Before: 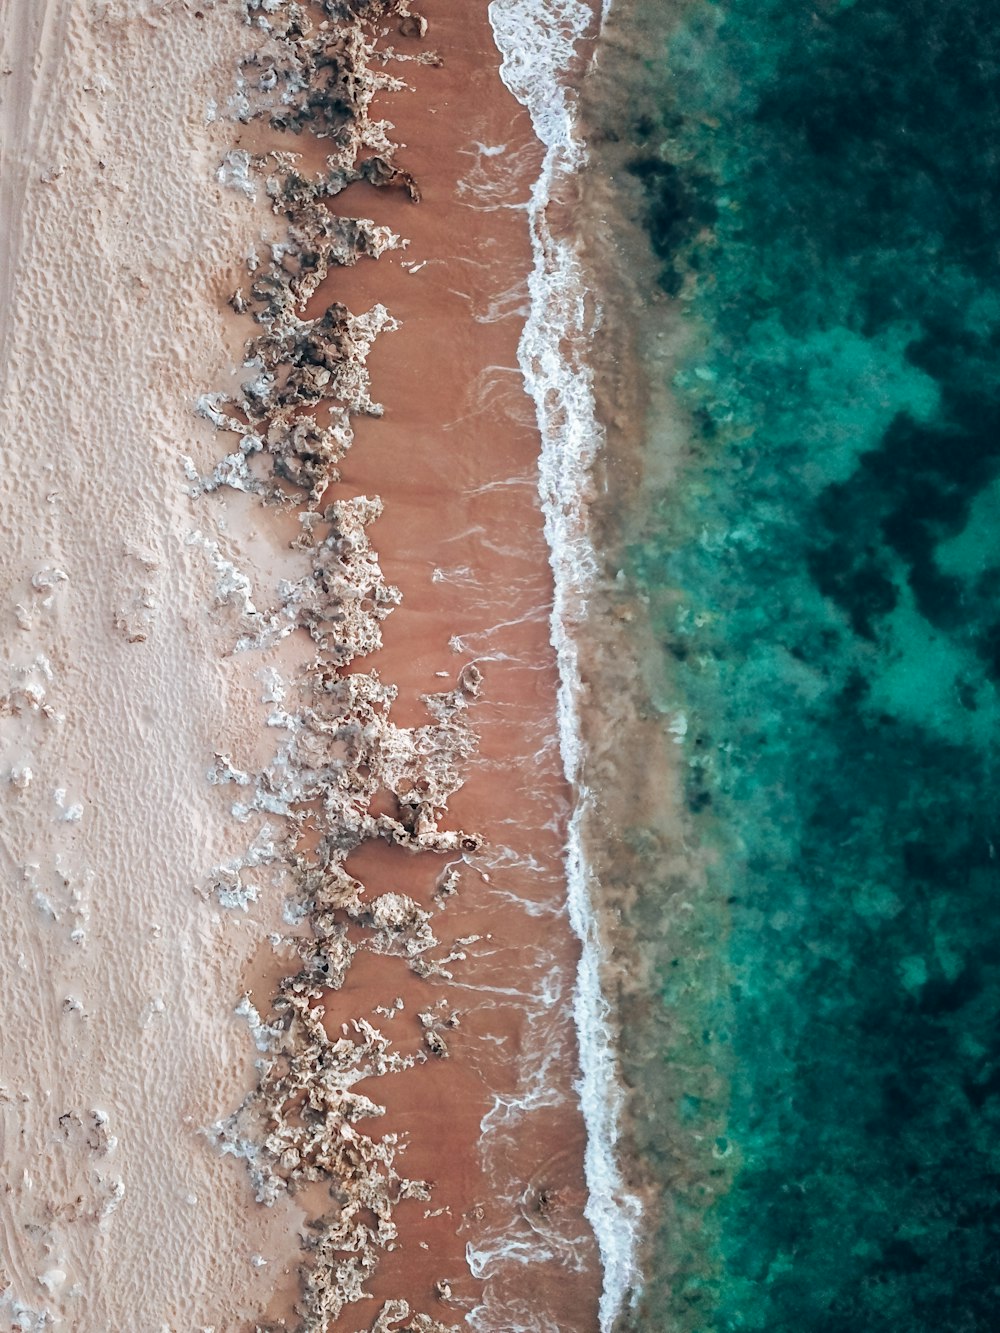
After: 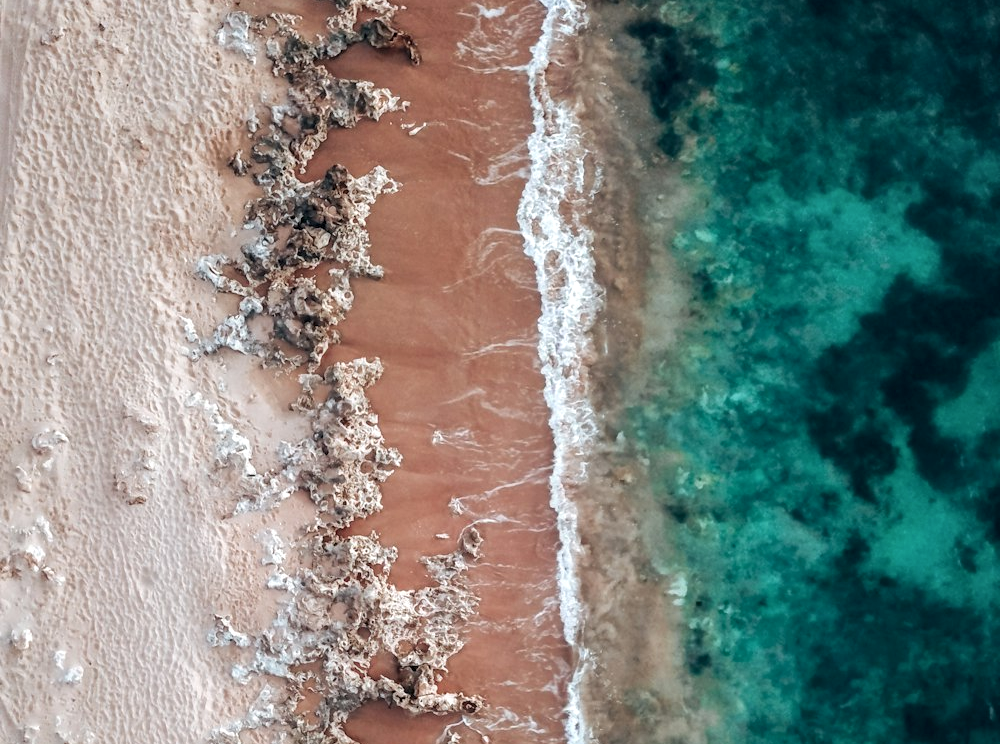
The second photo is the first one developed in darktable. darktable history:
crop and rotate: top 10.427%, bottom 33.713%
local contrast: on, module defaults
